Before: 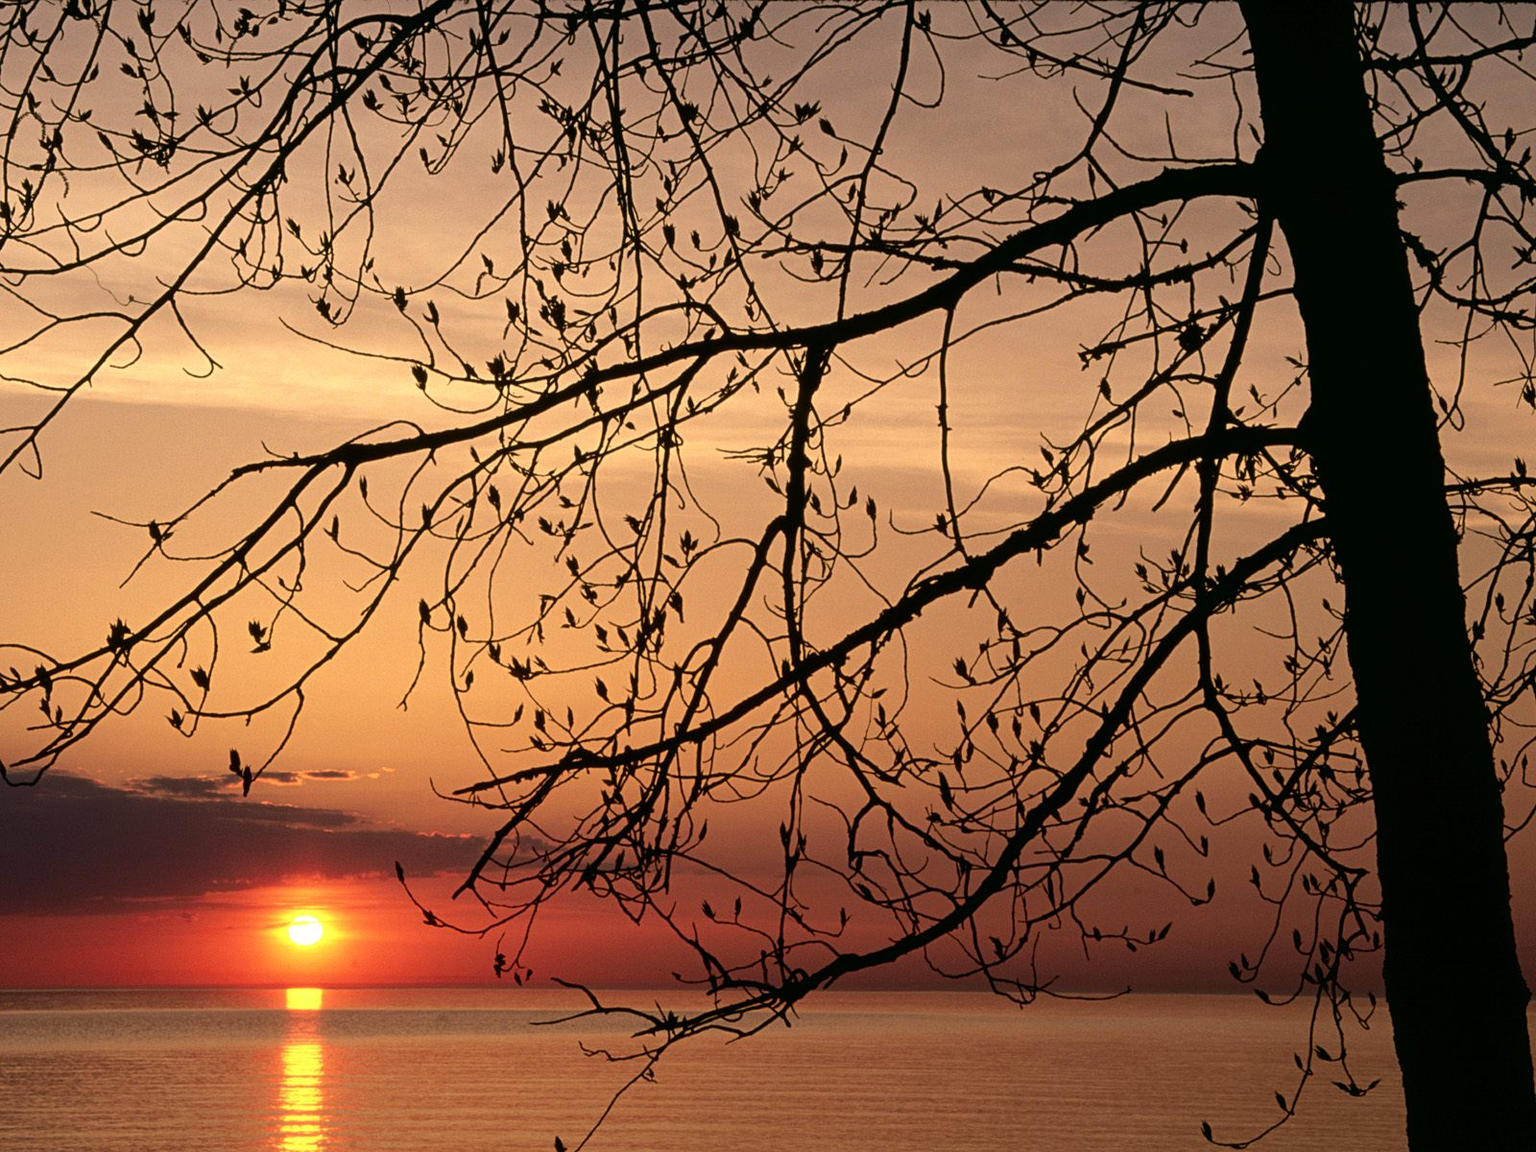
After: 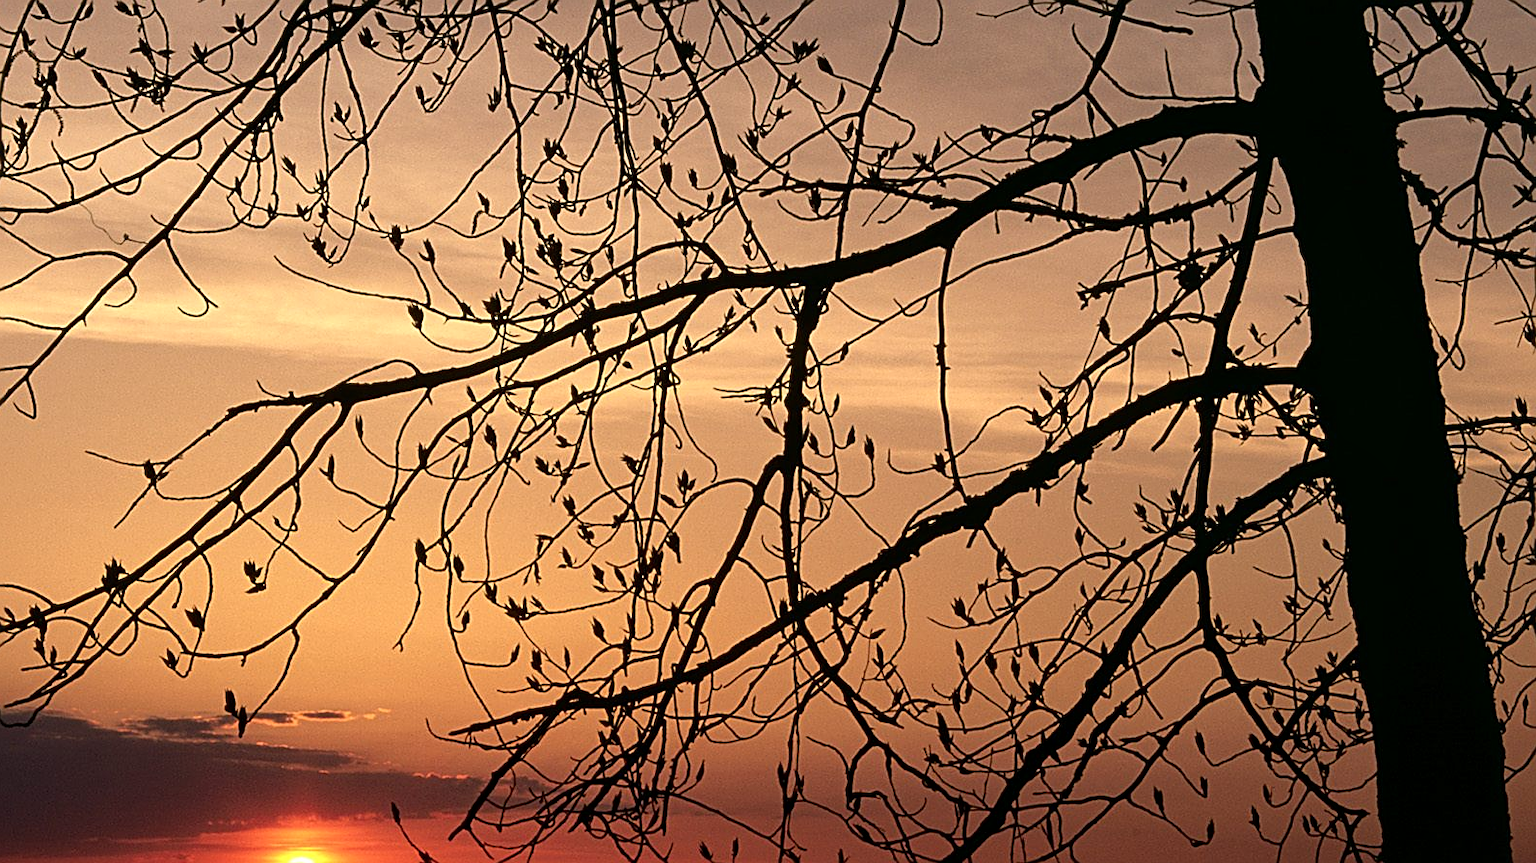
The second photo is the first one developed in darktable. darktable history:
crop: left 0.387%, top 5.469%, bottom 19.809%
local contrast: mode bilateral grid, contrast 20, coarseness 50, detail 120%, midtone range 0.2
sharpen: on, module defaults
tone equalizer: on, module defaults
